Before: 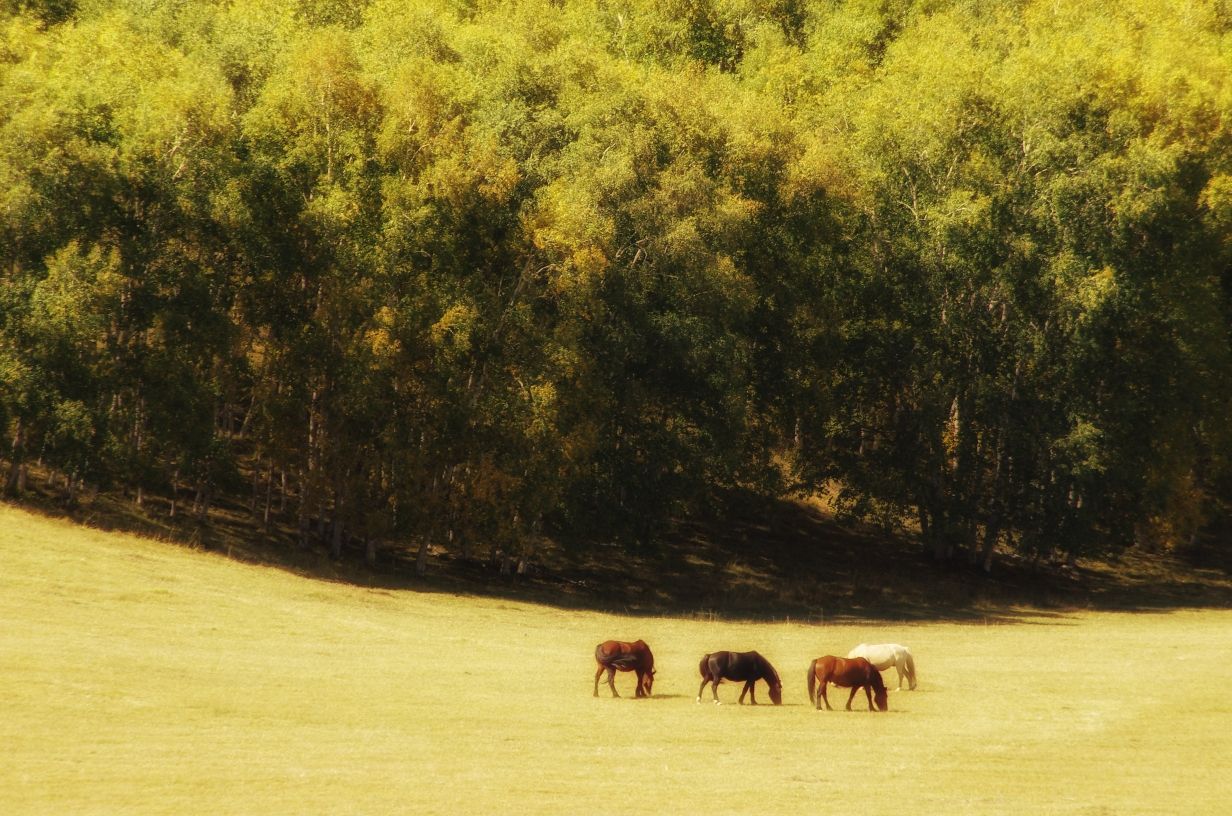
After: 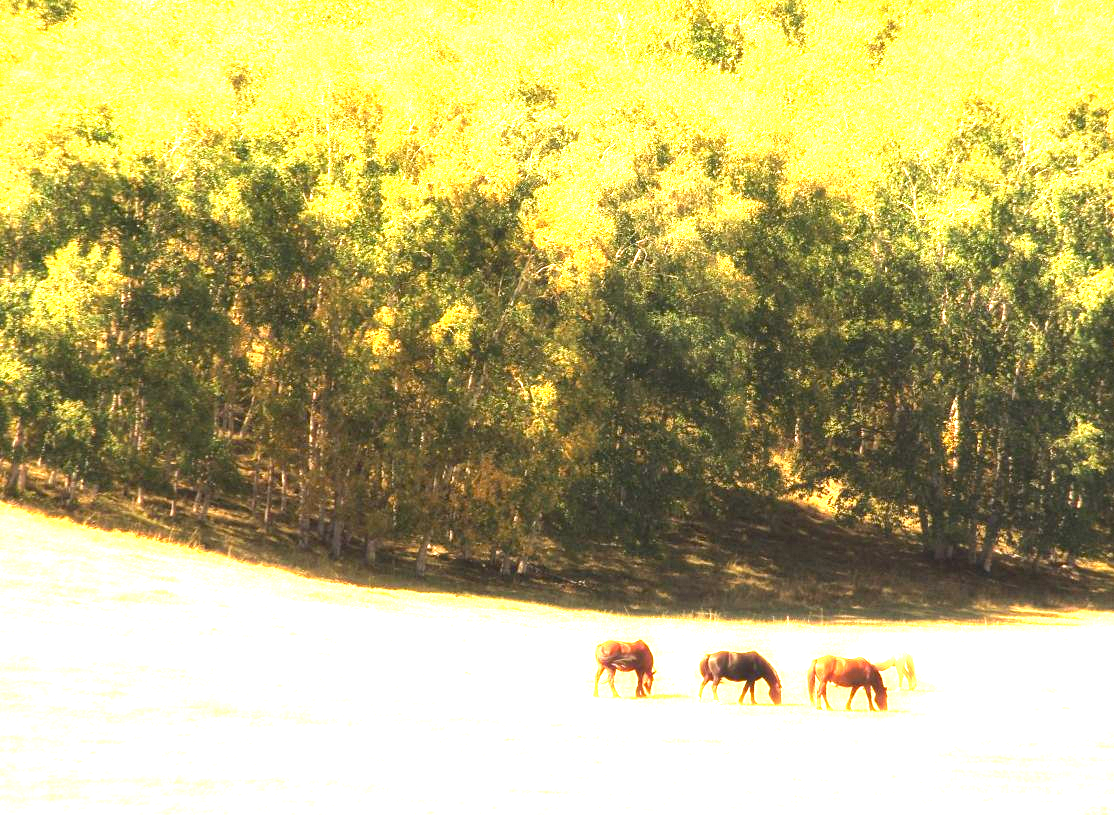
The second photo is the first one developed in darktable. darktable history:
exposure: black level correction 0.001, exposure 2.697 EV, compensate highlight preservation false
crop: right 9.503%, bottom 0.035%
